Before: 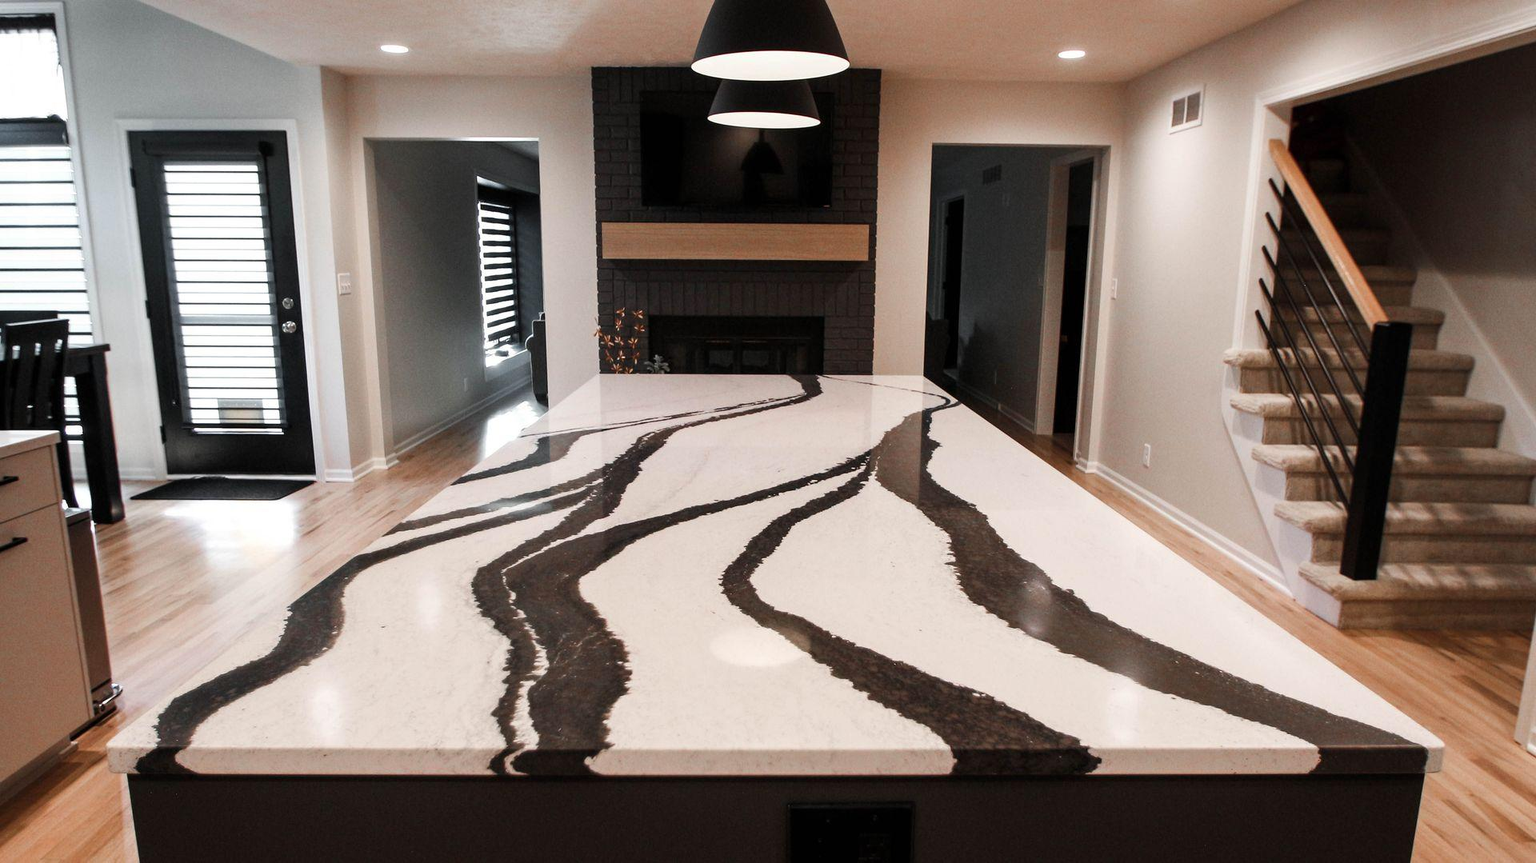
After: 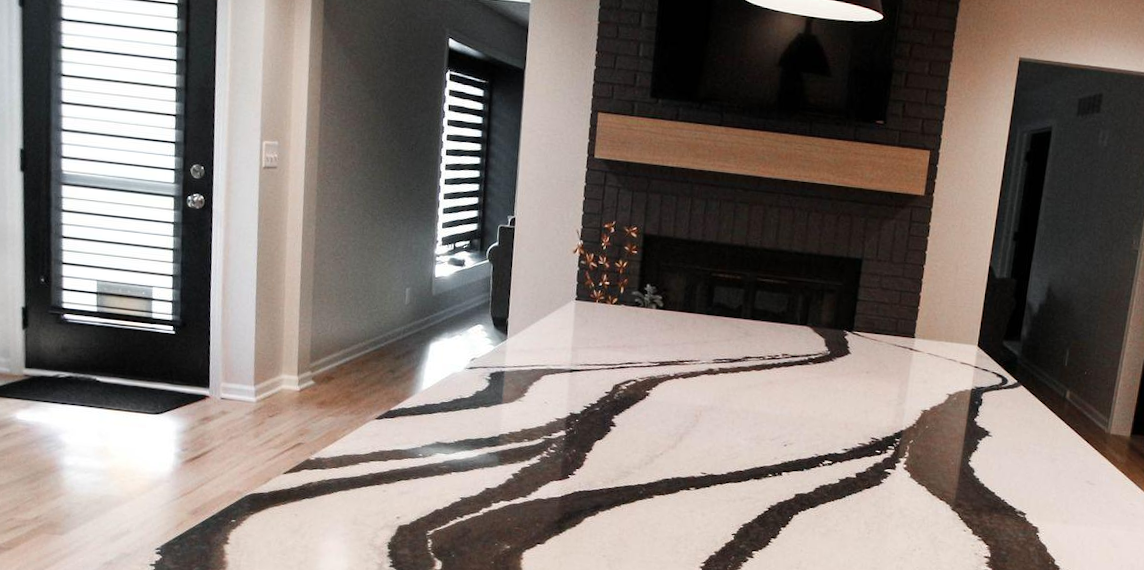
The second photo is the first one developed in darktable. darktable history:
crop and rotate: angle -6.1°, left 2.133%, top 6.75%, right 27.295%, bottom 30.705%
